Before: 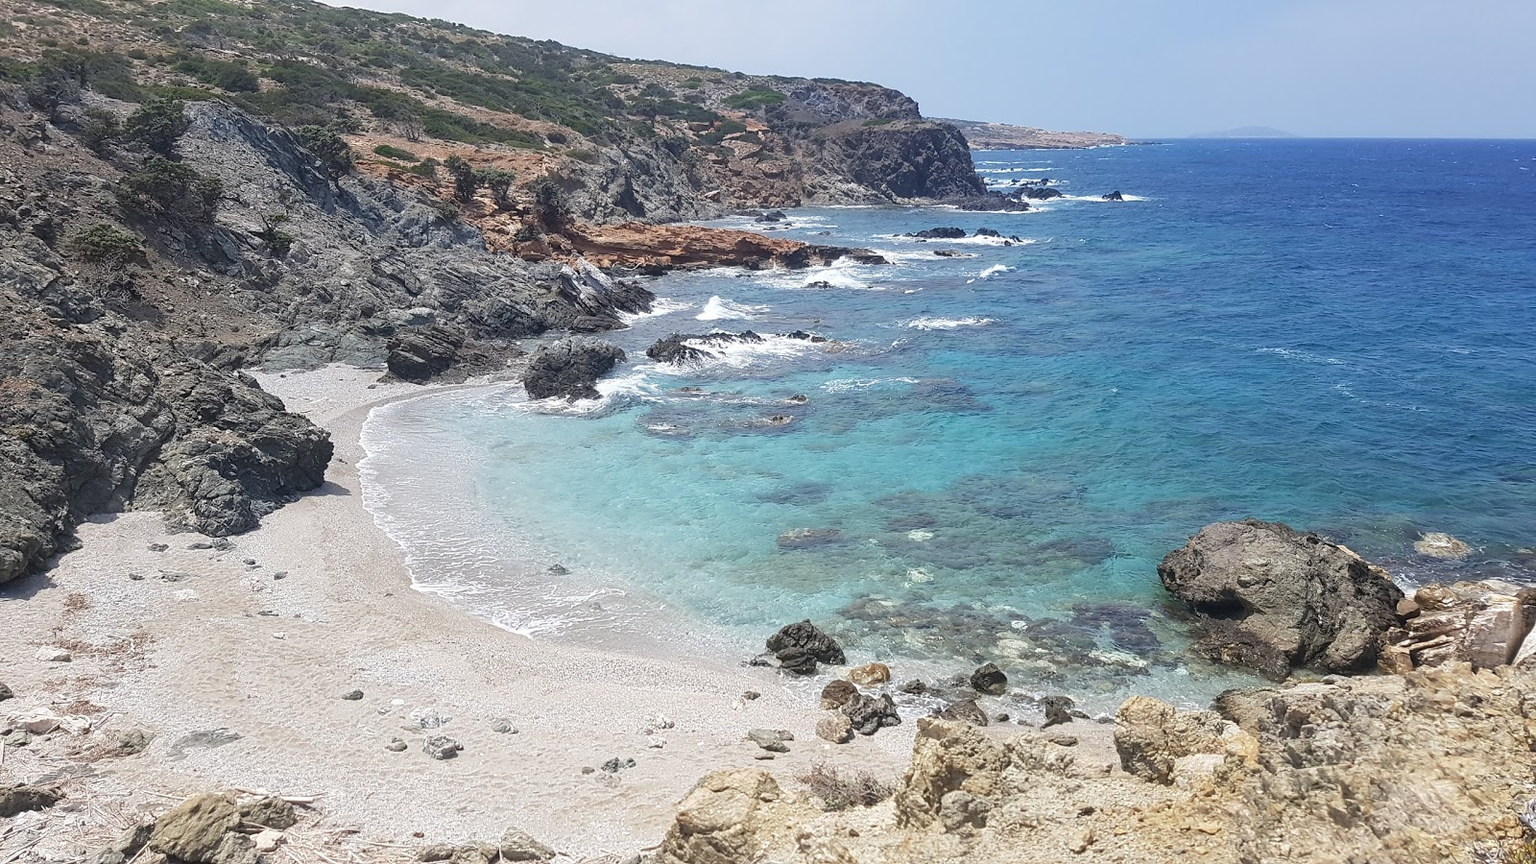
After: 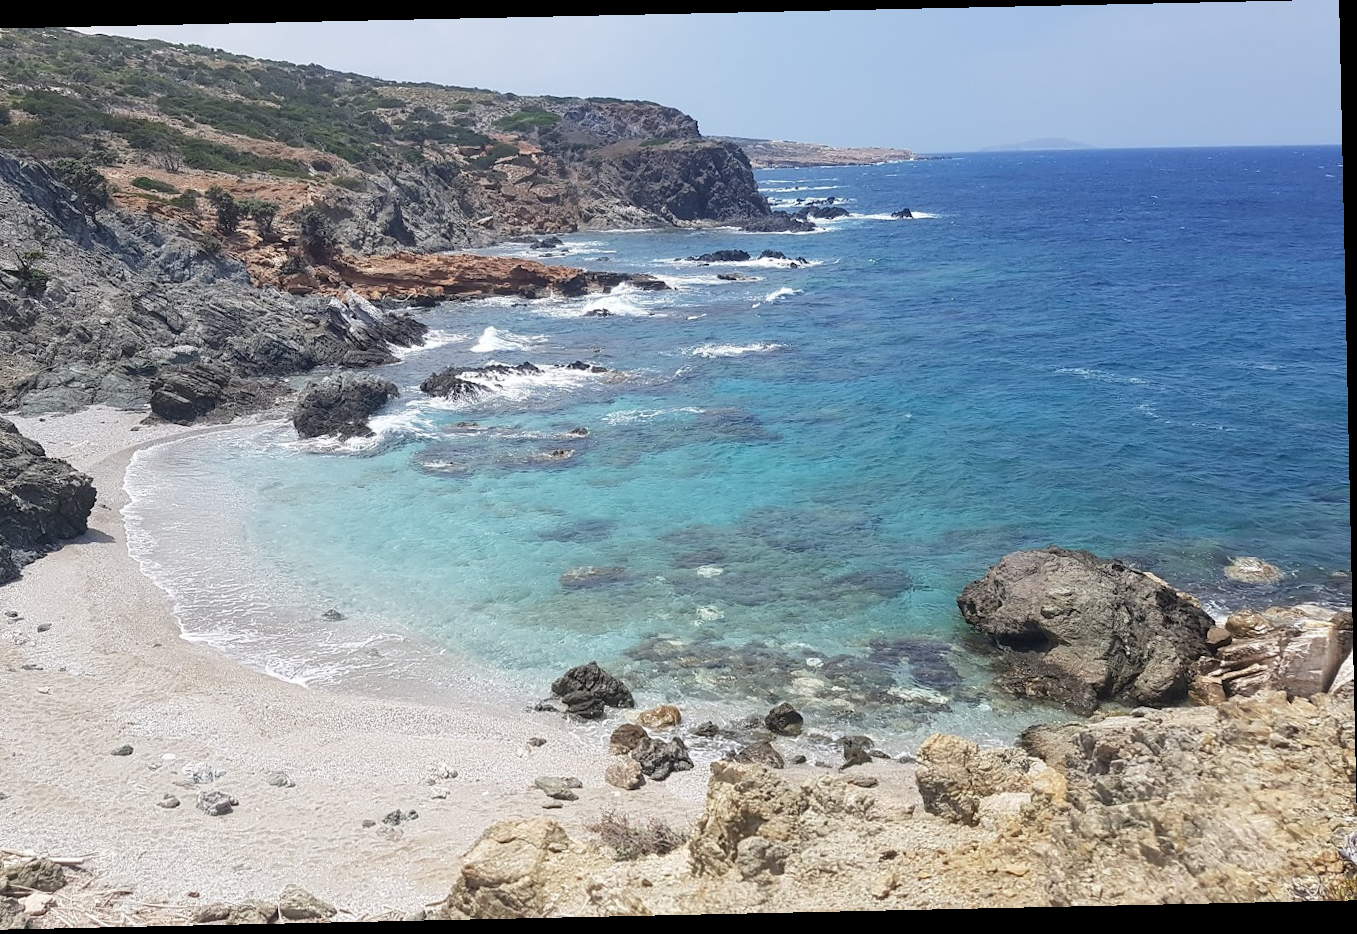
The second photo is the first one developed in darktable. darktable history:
crop: left 16.145%
rotate and perspective: rotation -1.24°, automatic cropping off
